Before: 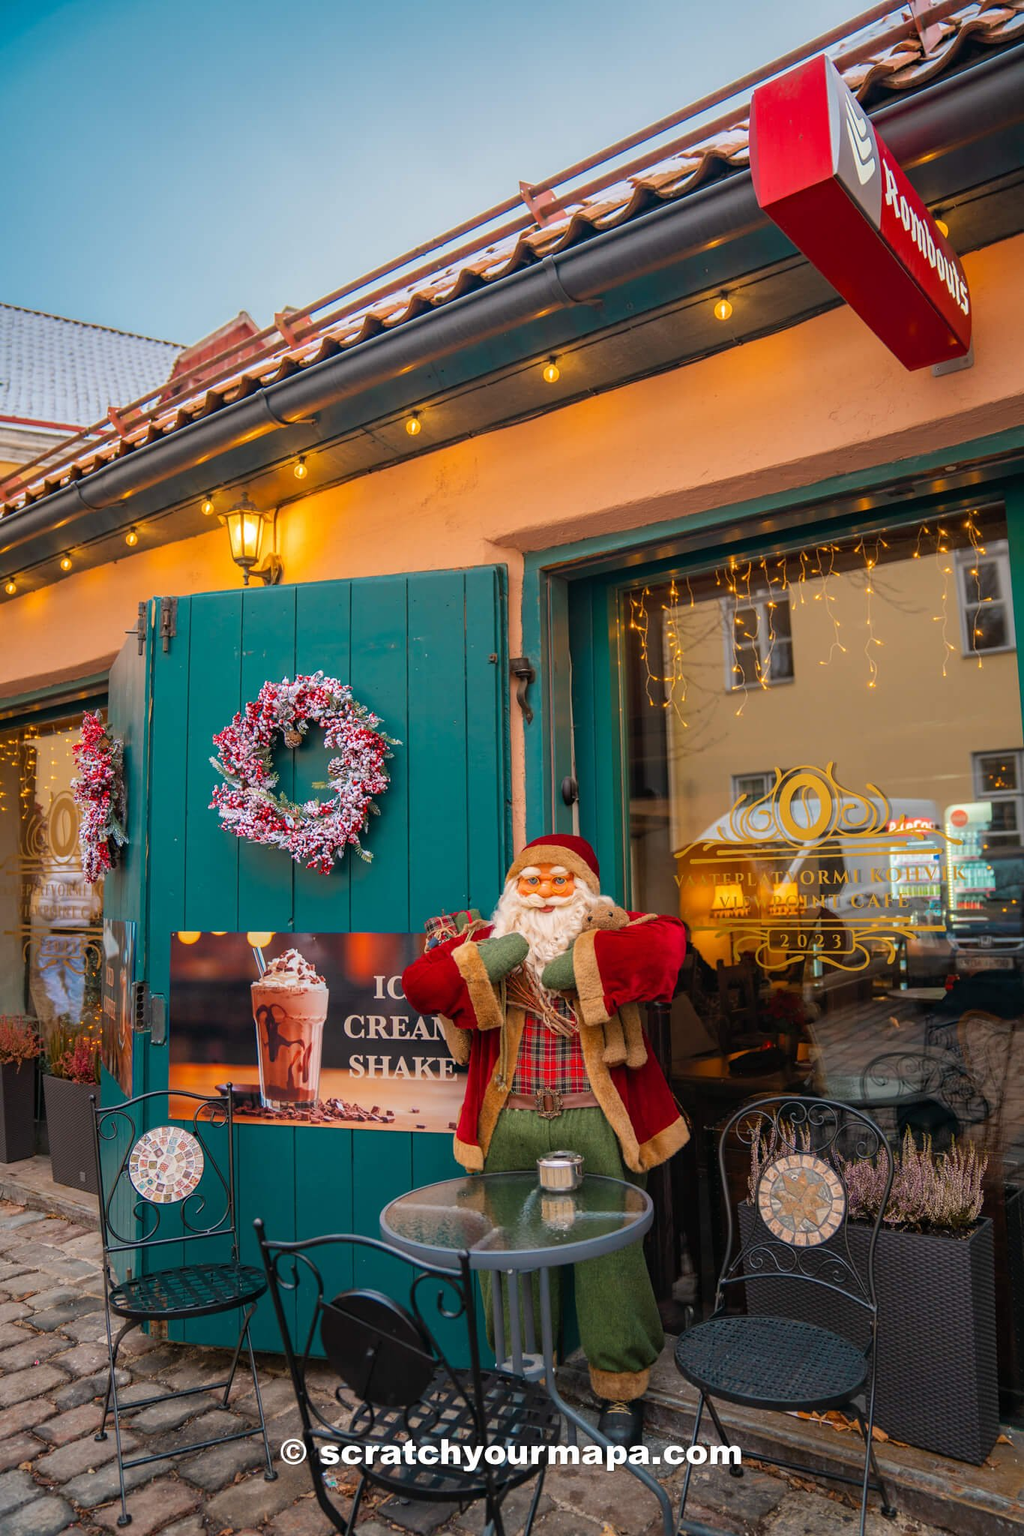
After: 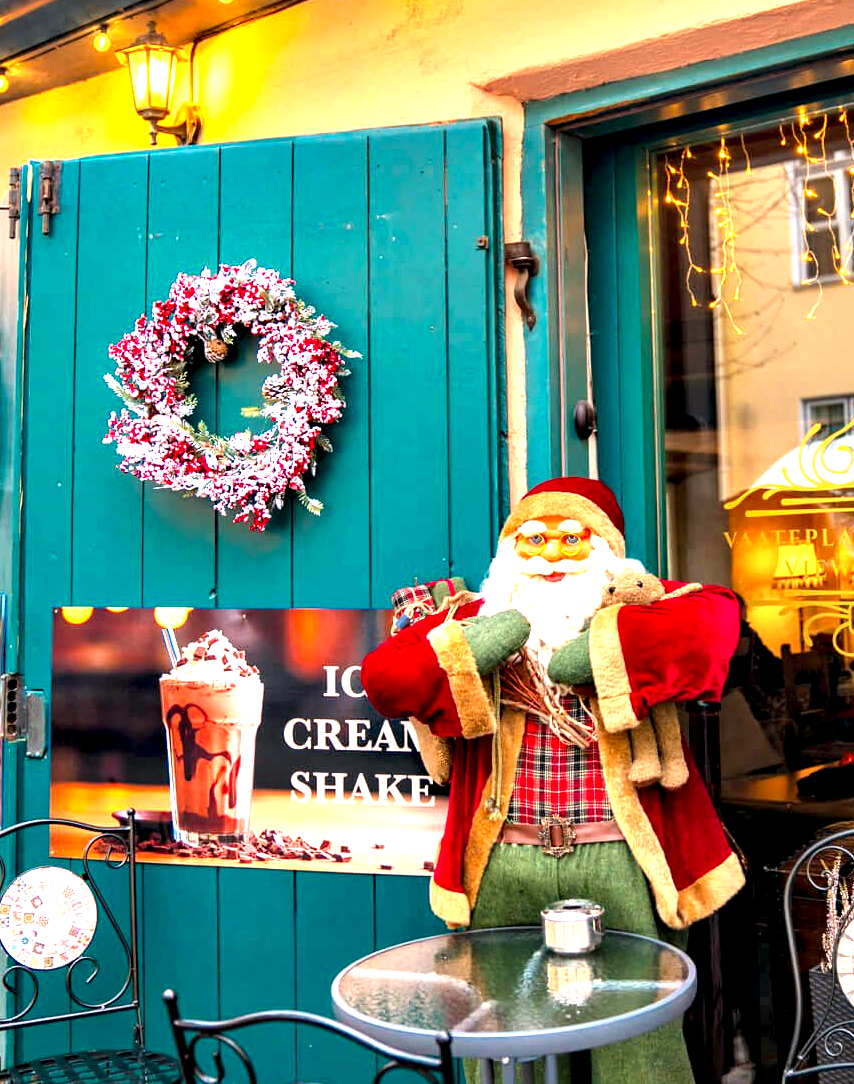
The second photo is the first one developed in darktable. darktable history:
contrast equalizer: octaves 7, y [[0.6 ×6], [0.55 ×6], [0 ×6], [0 ×6], [0 ×6]]
crop: left 12.872%, top 31.033%, right 24.57%, bottom 16.037%
exposure: black level correction 0.002, exposure 1.325 EV, compensate exposure bias true, compensate highlight preservation false
